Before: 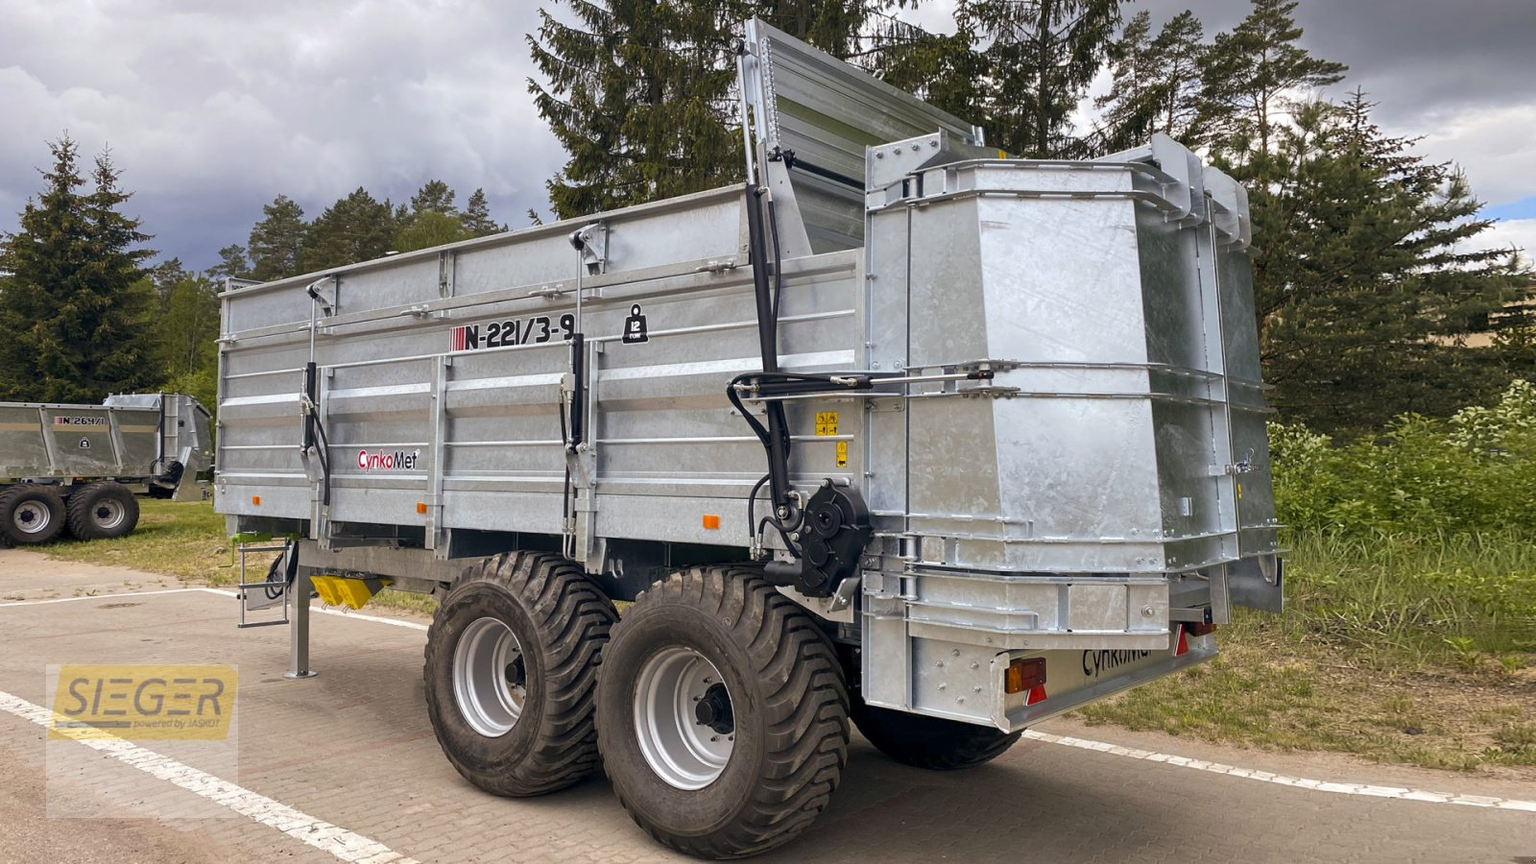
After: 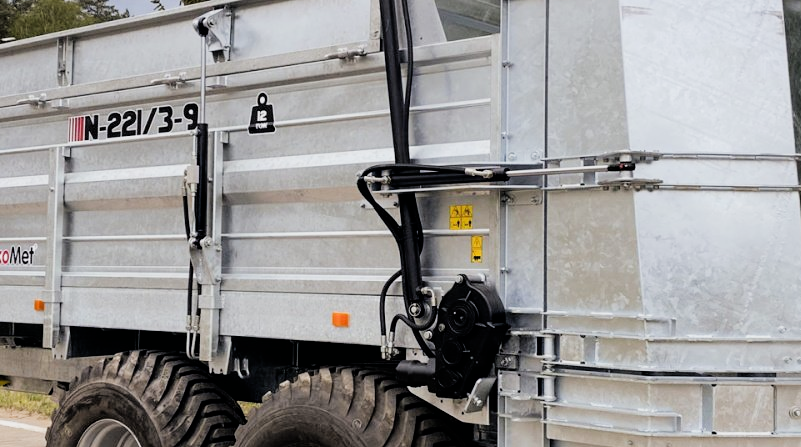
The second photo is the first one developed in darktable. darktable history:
tone equalizer: -8 EV -0.415 EV, -7 EV -0.375 EV, -6 EV -0.321 EV, -5 EV -0.236 EV, -3 EV 0.187 EV, -2 EV 0.344 EV, -1 EV 0.379 EV, +0 EV 0.423 EV, mask exposure compensation -0.503 EV
crop: left 25.023%, top 24.89%, right 24.899%, bottom 25.407%
filmic rgb: black relative exposure -5.06 EV, white relative exposure 3.99 EV, hardness 2.89, contrast 1.189, highlights saturation mix -29.56%
